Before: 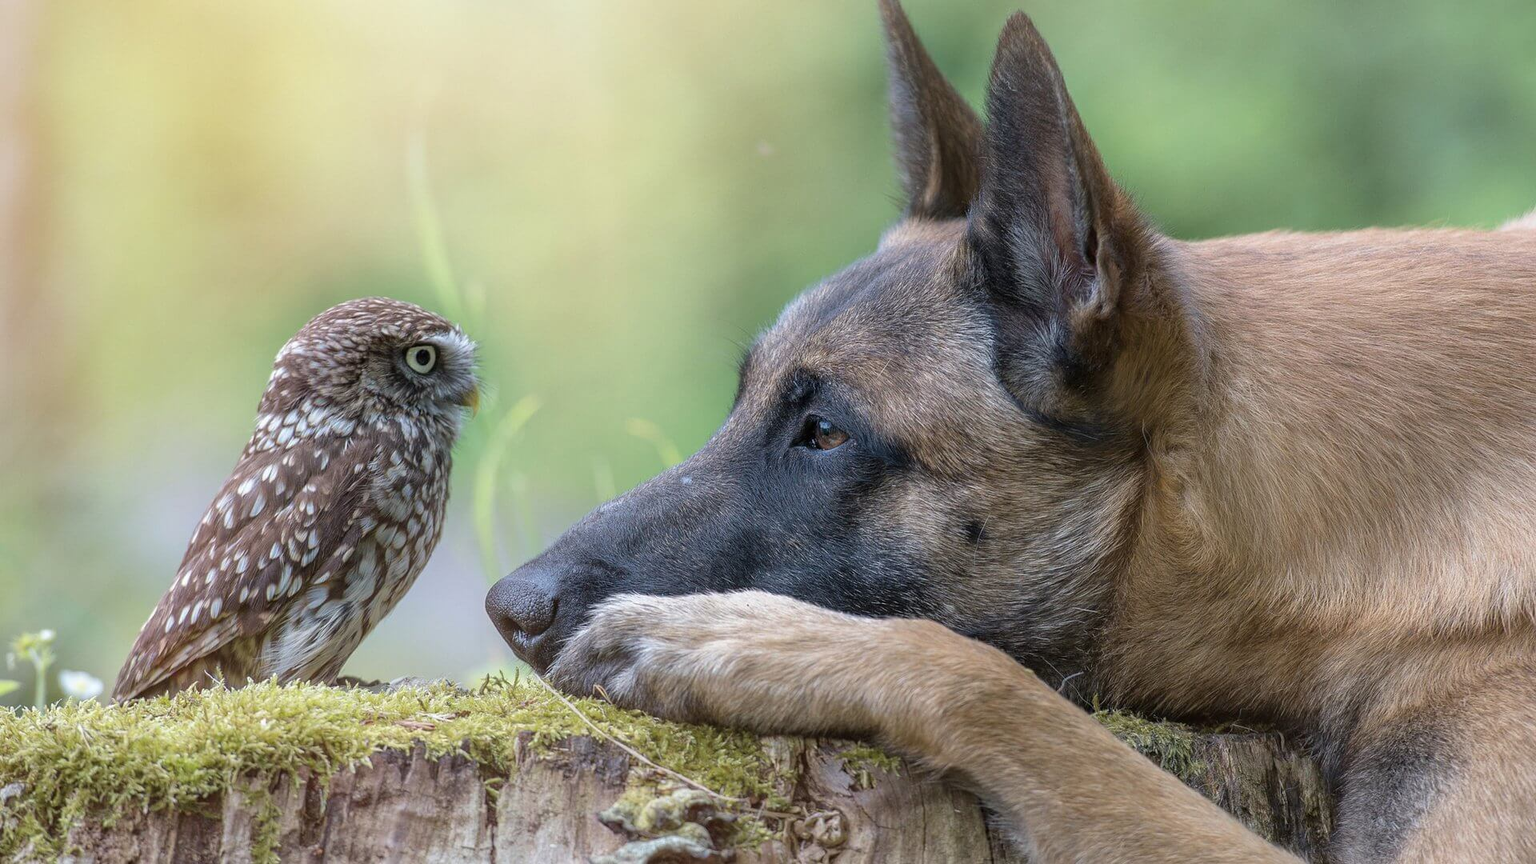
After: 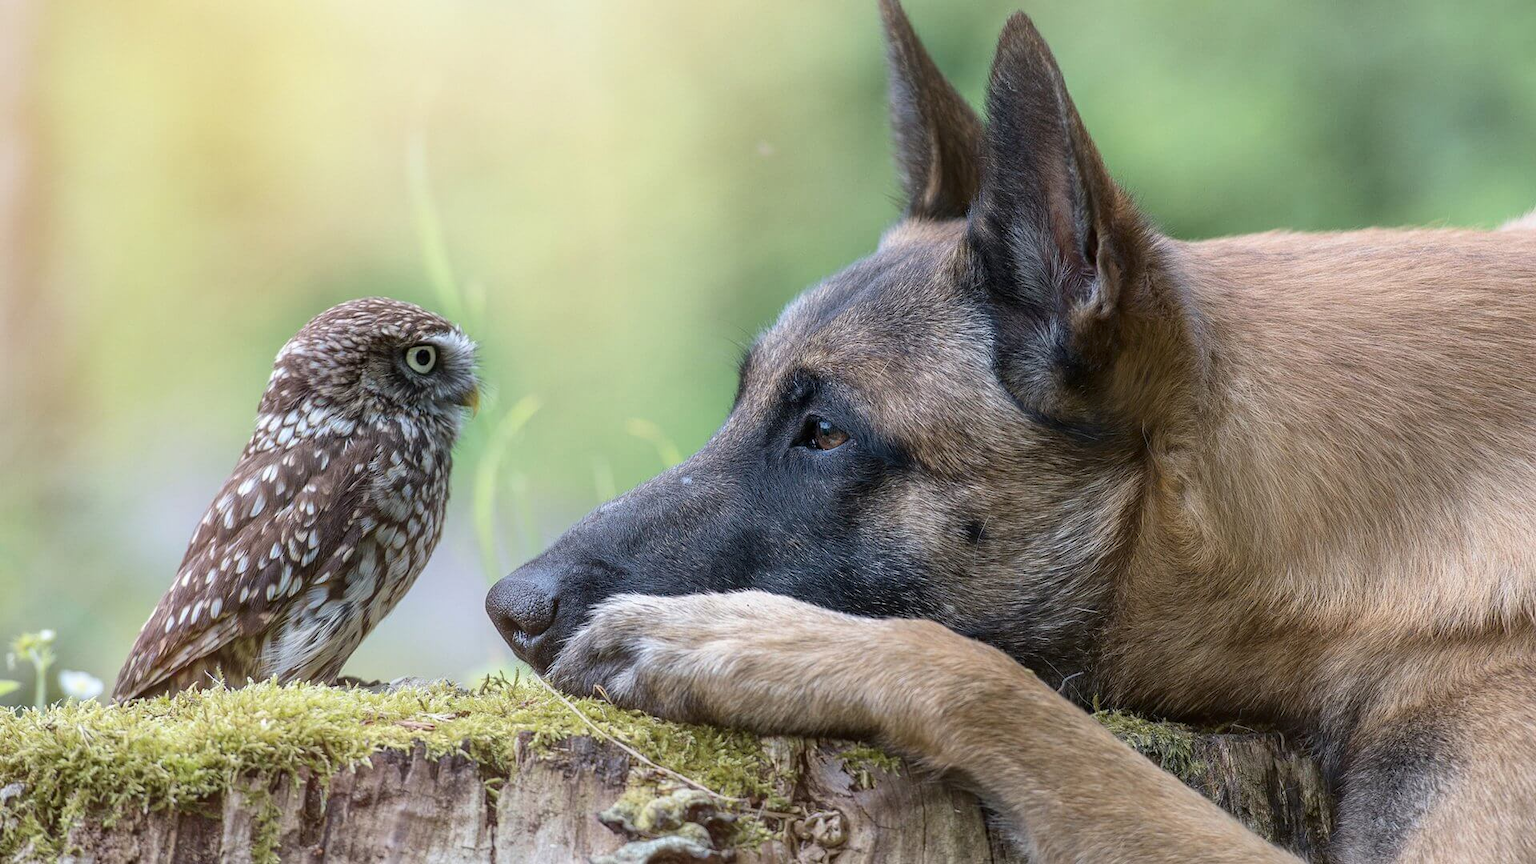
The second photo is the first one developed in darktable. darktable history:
contrast brightness saturation: contrast 0.141
